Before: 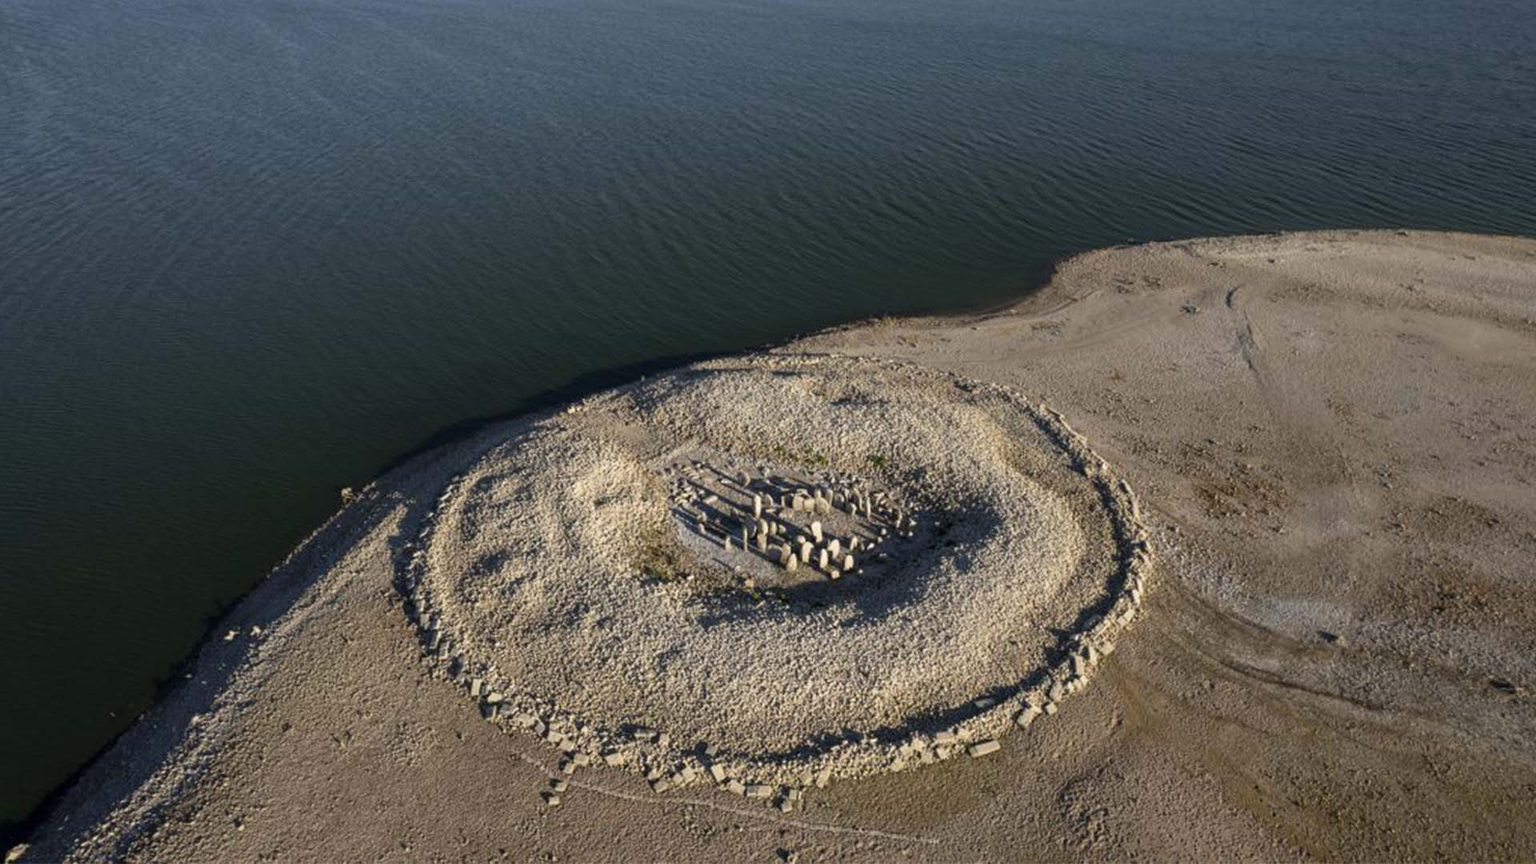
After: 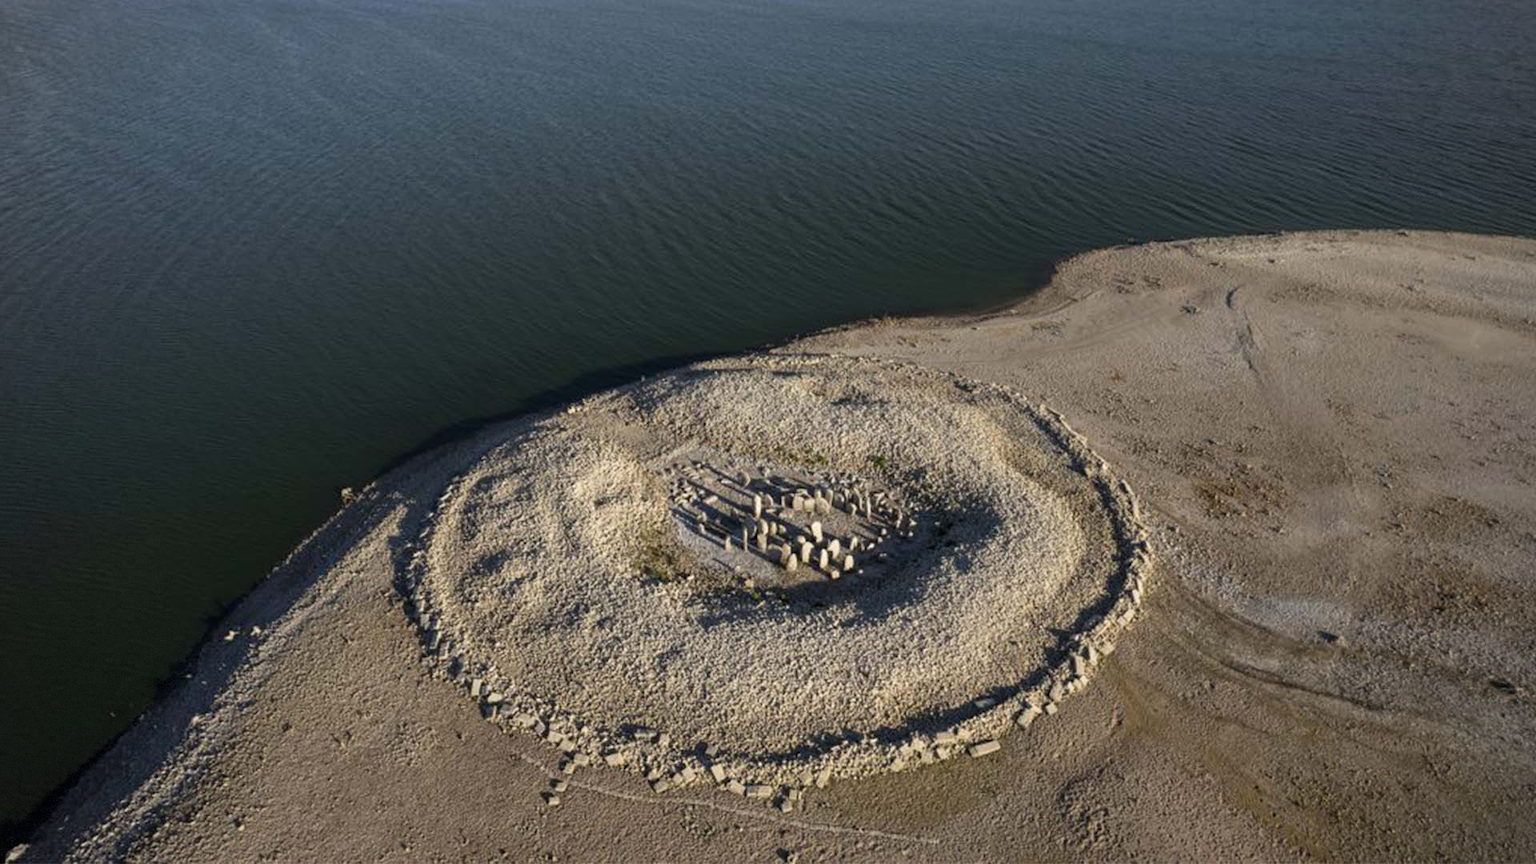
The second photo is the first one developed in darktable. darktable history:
vignetting: brightness -0.154, dithering 8-bit output, unbound false
